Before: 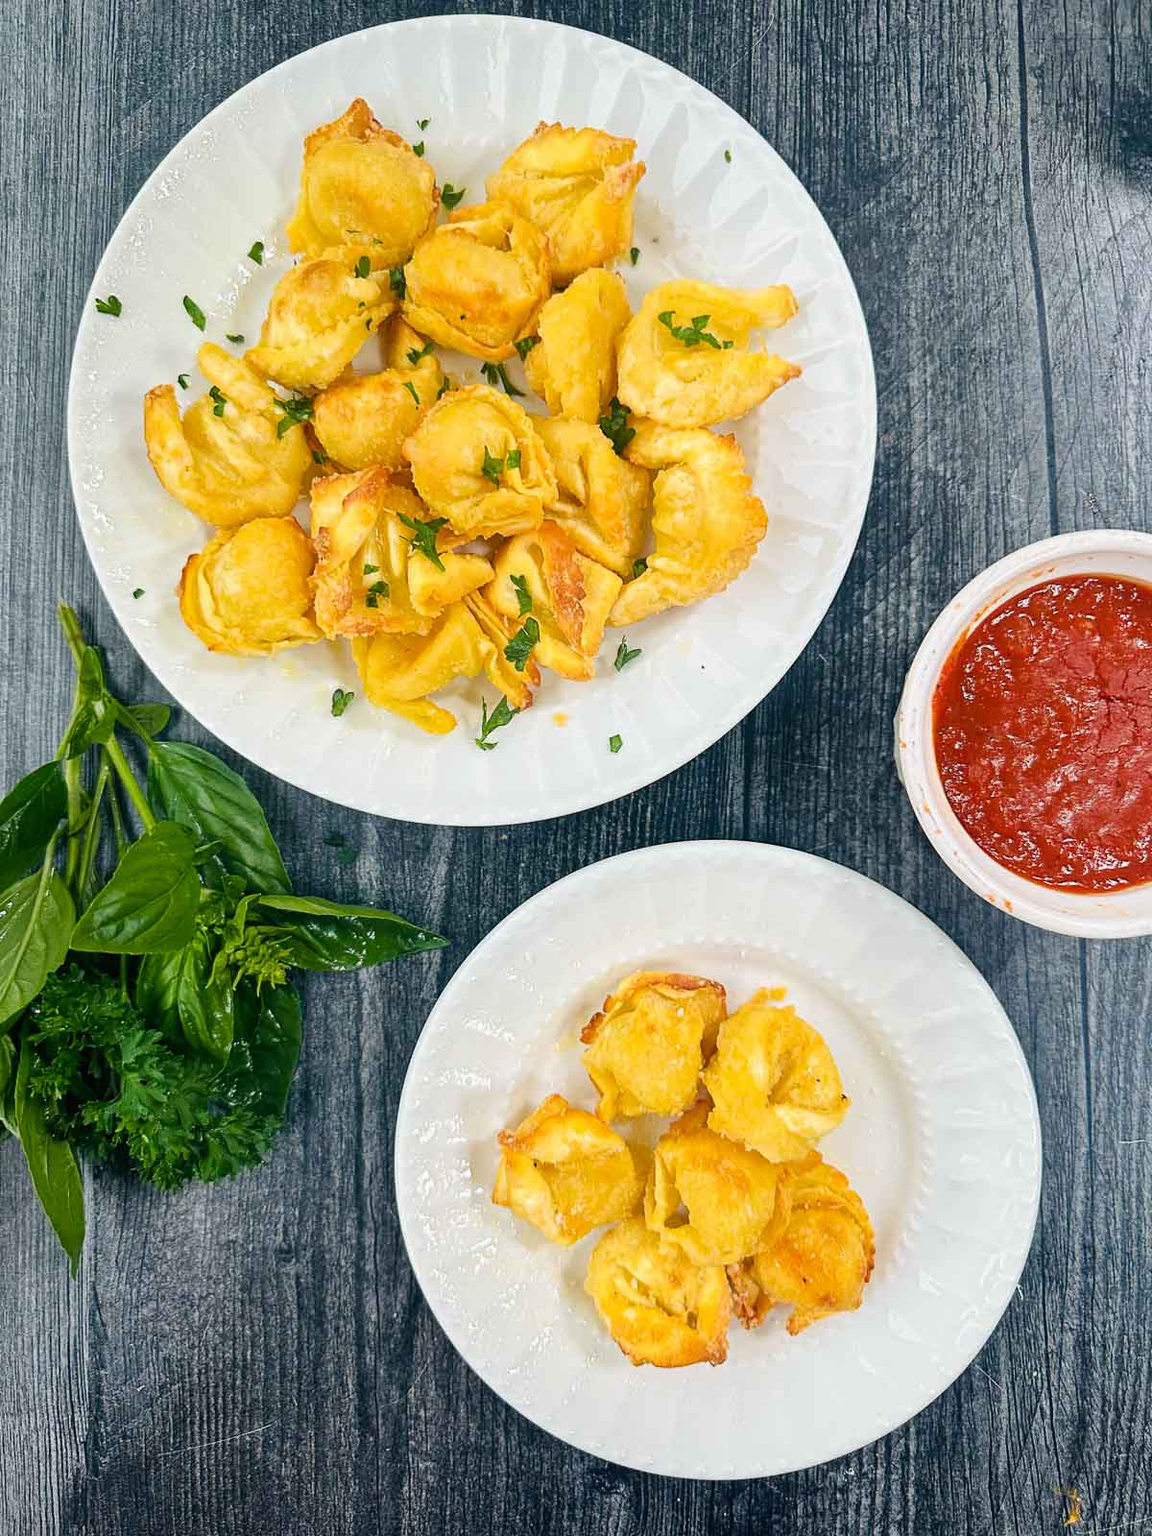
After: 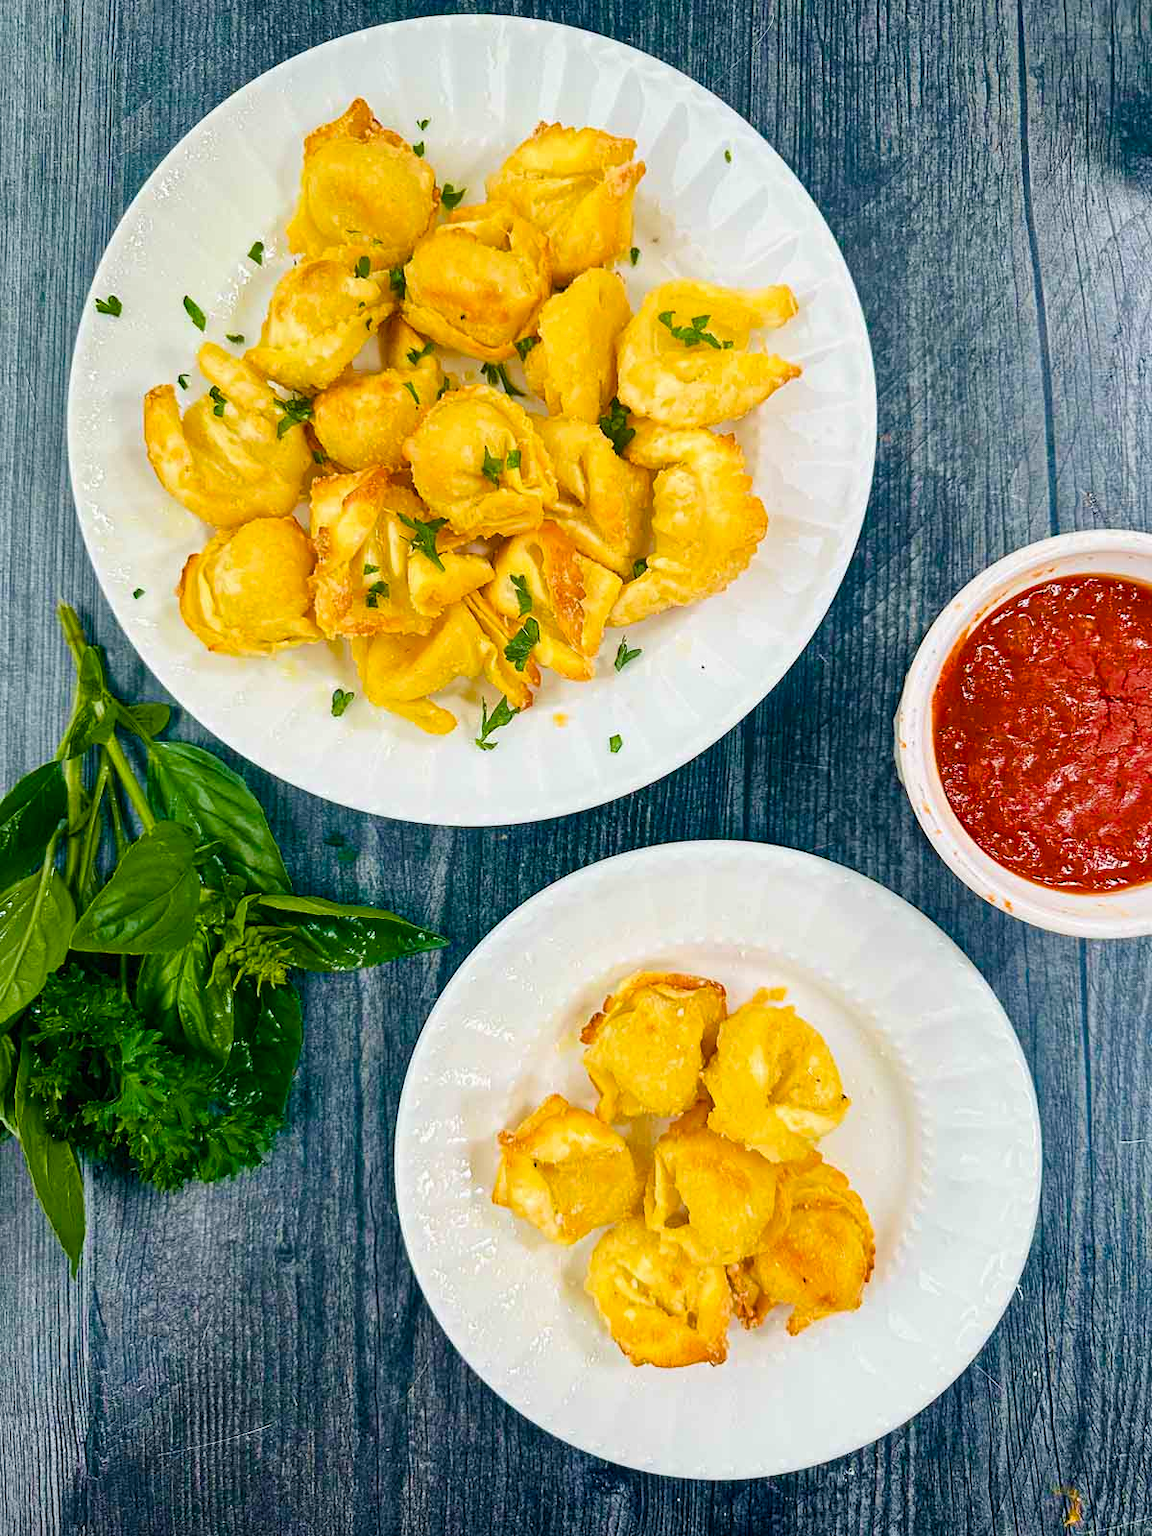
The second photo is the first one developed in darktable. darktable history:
color balance rgb: perceptual saturation grading › global saturation 35%, perceptual saturation grading › highlights -25%, perceptual saturation grading › shadows 50%
velvia: on, module defaults
